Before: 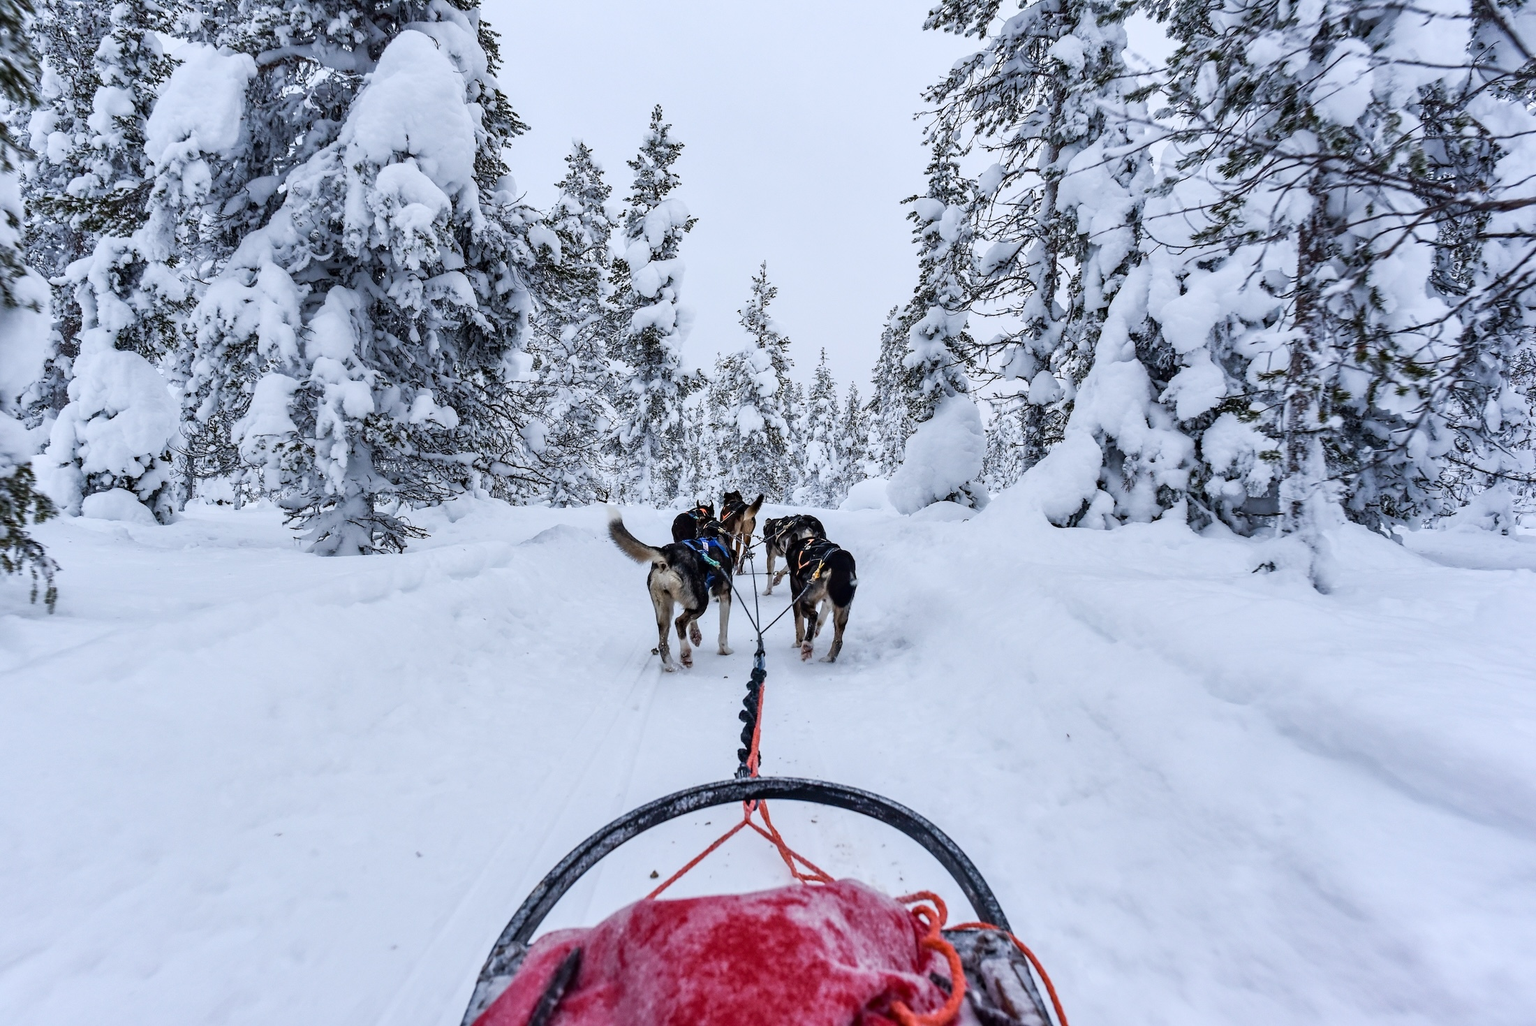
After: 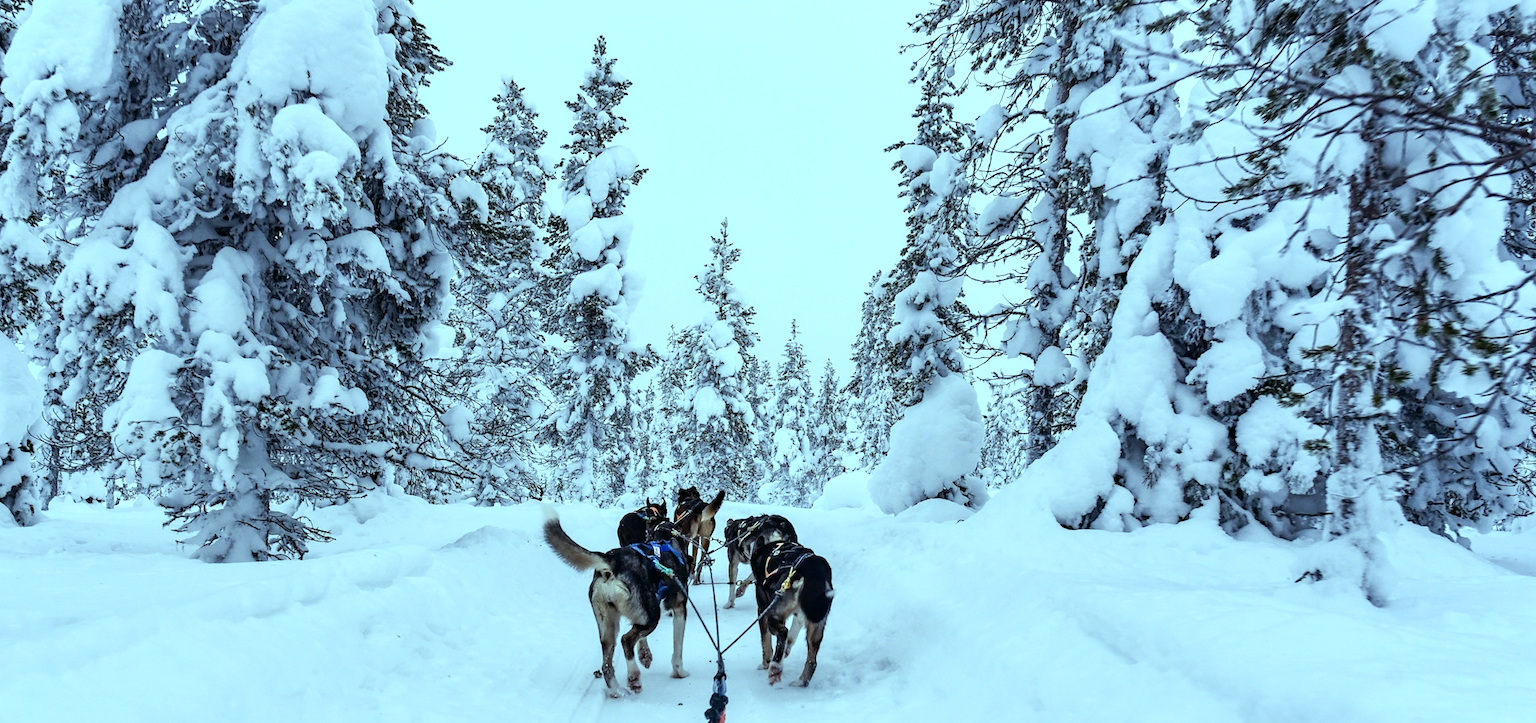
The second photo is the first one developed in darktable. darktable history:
crop and rotate: left 9.345%, top 7.22%, right 4.982%, bottom 32.331%
color balance: mode lift, gamma, gain (sRGB), lift [0.997, 0.979, 1.021, 1.011], gamma [1, 1.084, 0.916, 0.998], gain [1, 0.87, 1.13, 1.101], contrast 4.55%, contrast fulcrum 38.24%, output saturation 104.09%
